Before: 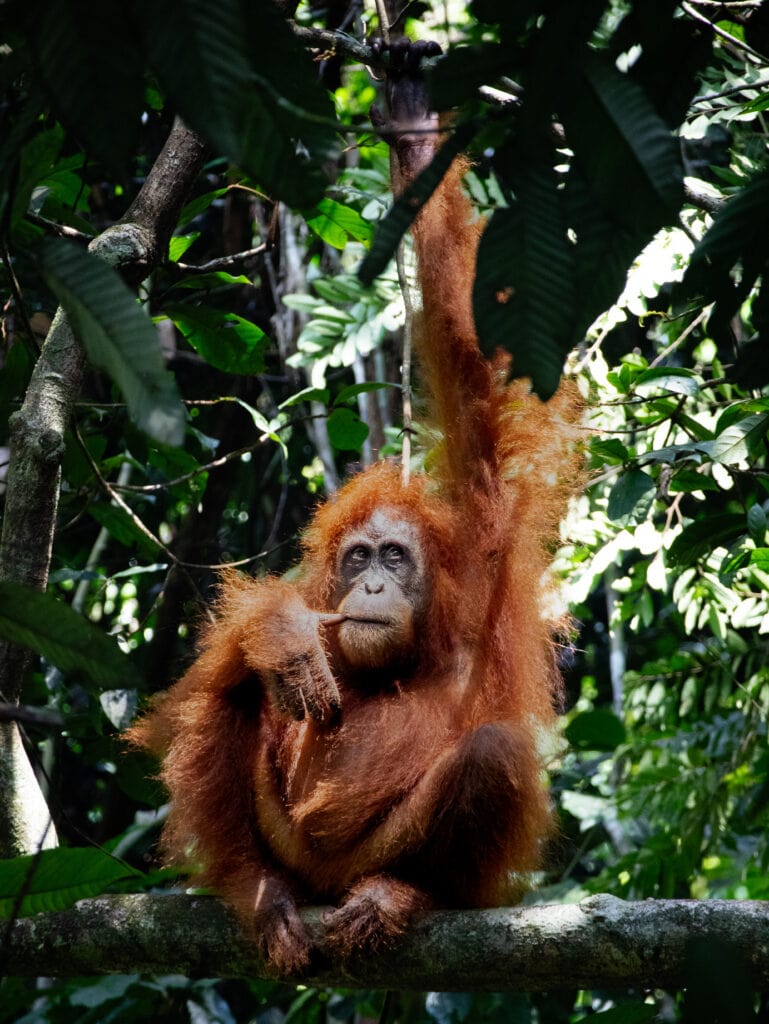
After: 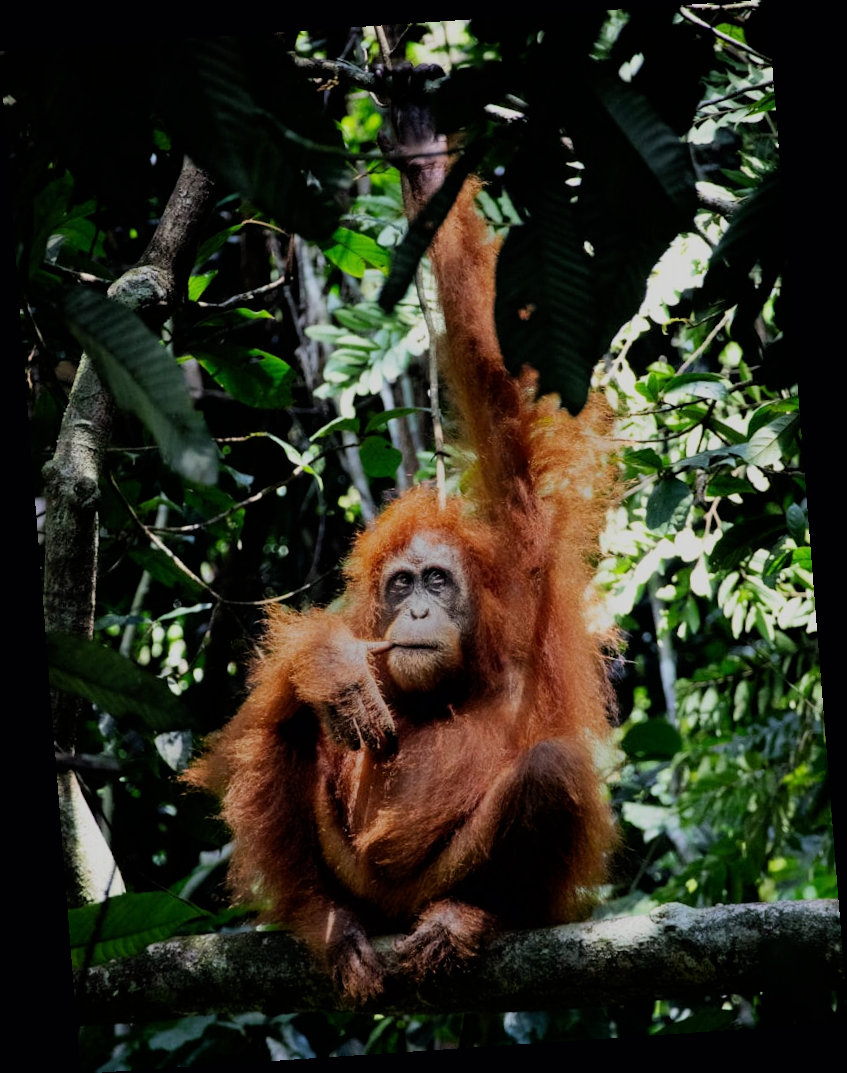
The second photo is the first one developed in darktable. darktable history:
rotate and perspective: rotation -4.2°, shear 0.006, automatic cropping off
filmic rgb: black relative exposure -7.65 EV, white relative exposure 4.56 EV, hardness 3.61, color science v6 (2022)
